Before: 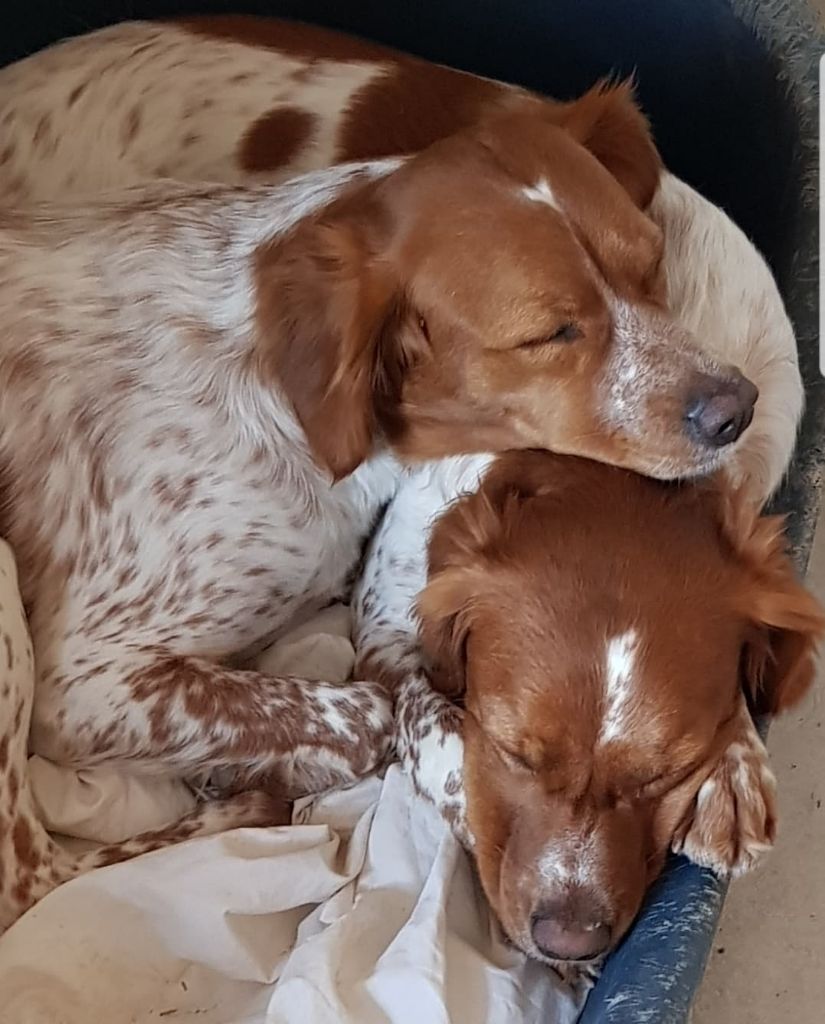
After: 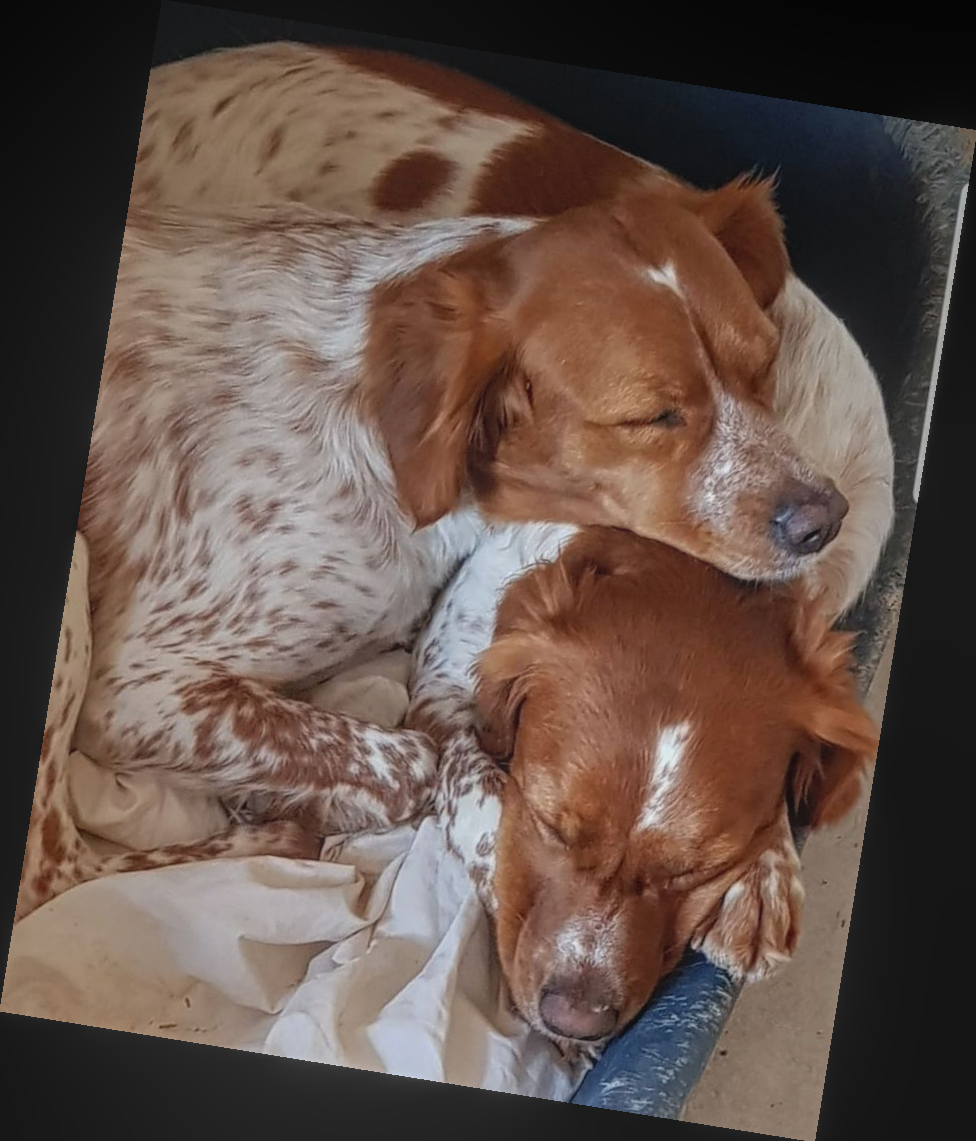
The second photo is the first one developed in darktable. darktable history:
rotate and perspective: rotation 9.12°, automatic cropping off
local contrast: highlights 73%, shadows 15%, midtone range 0.197
color balance: on, module defaults
